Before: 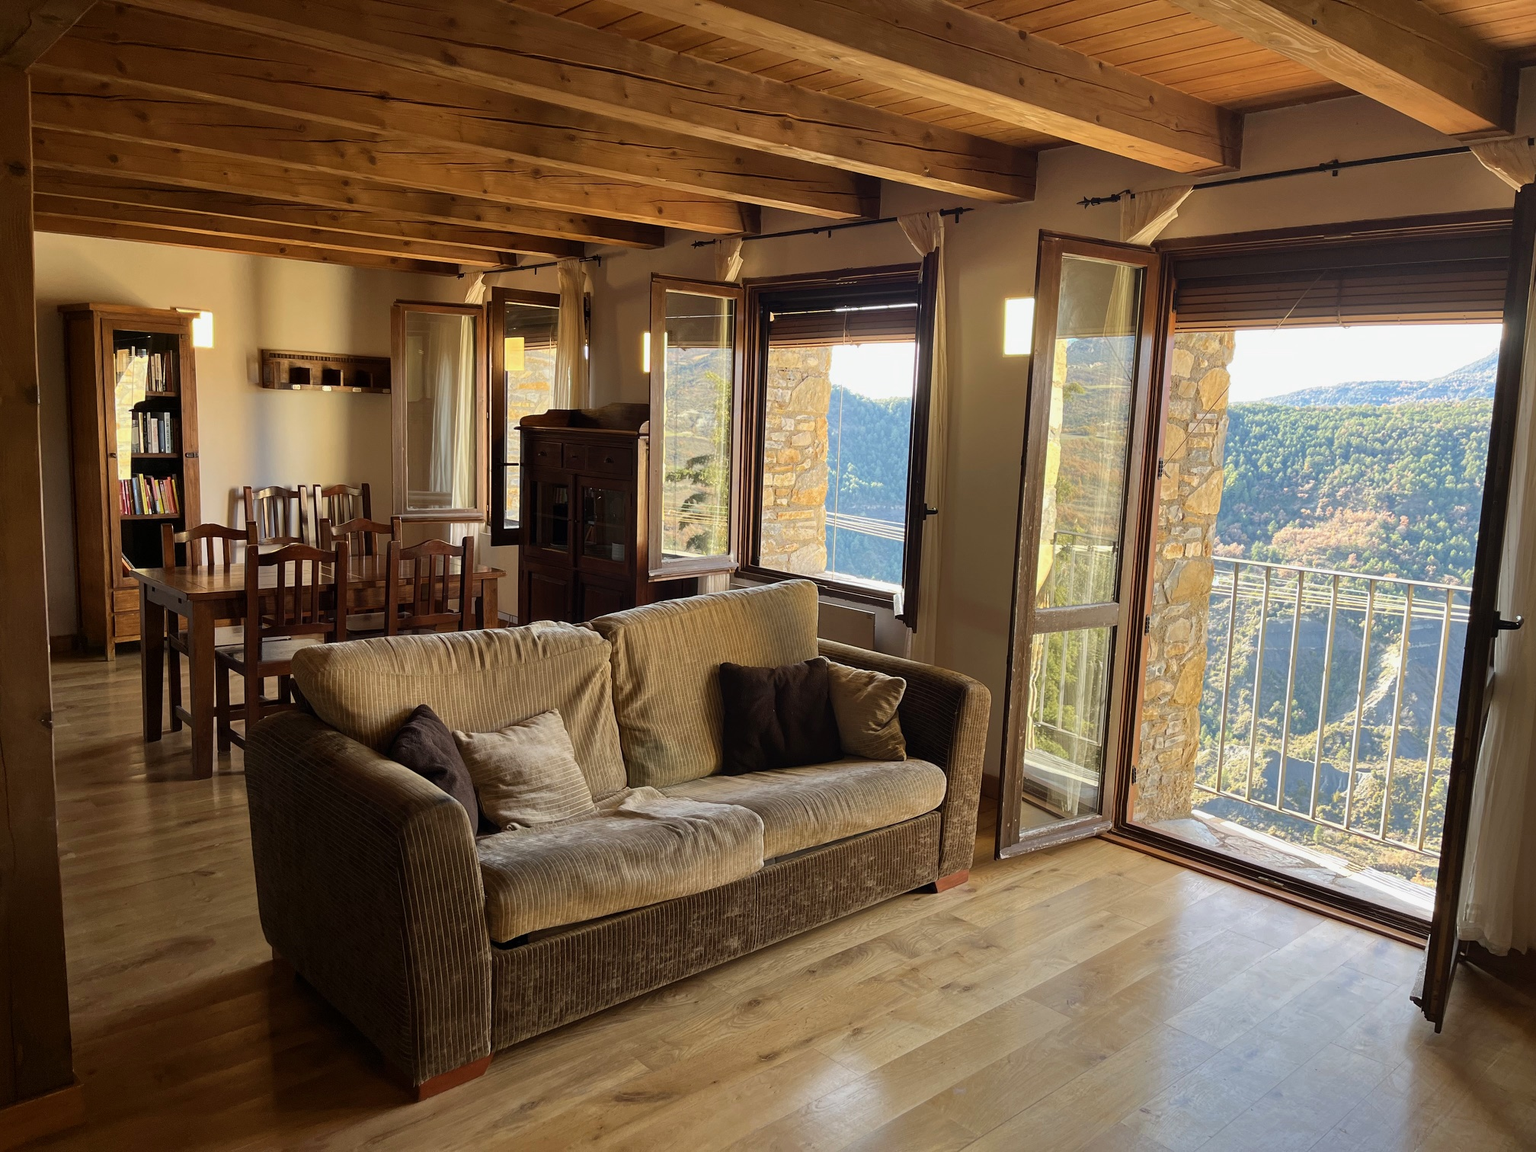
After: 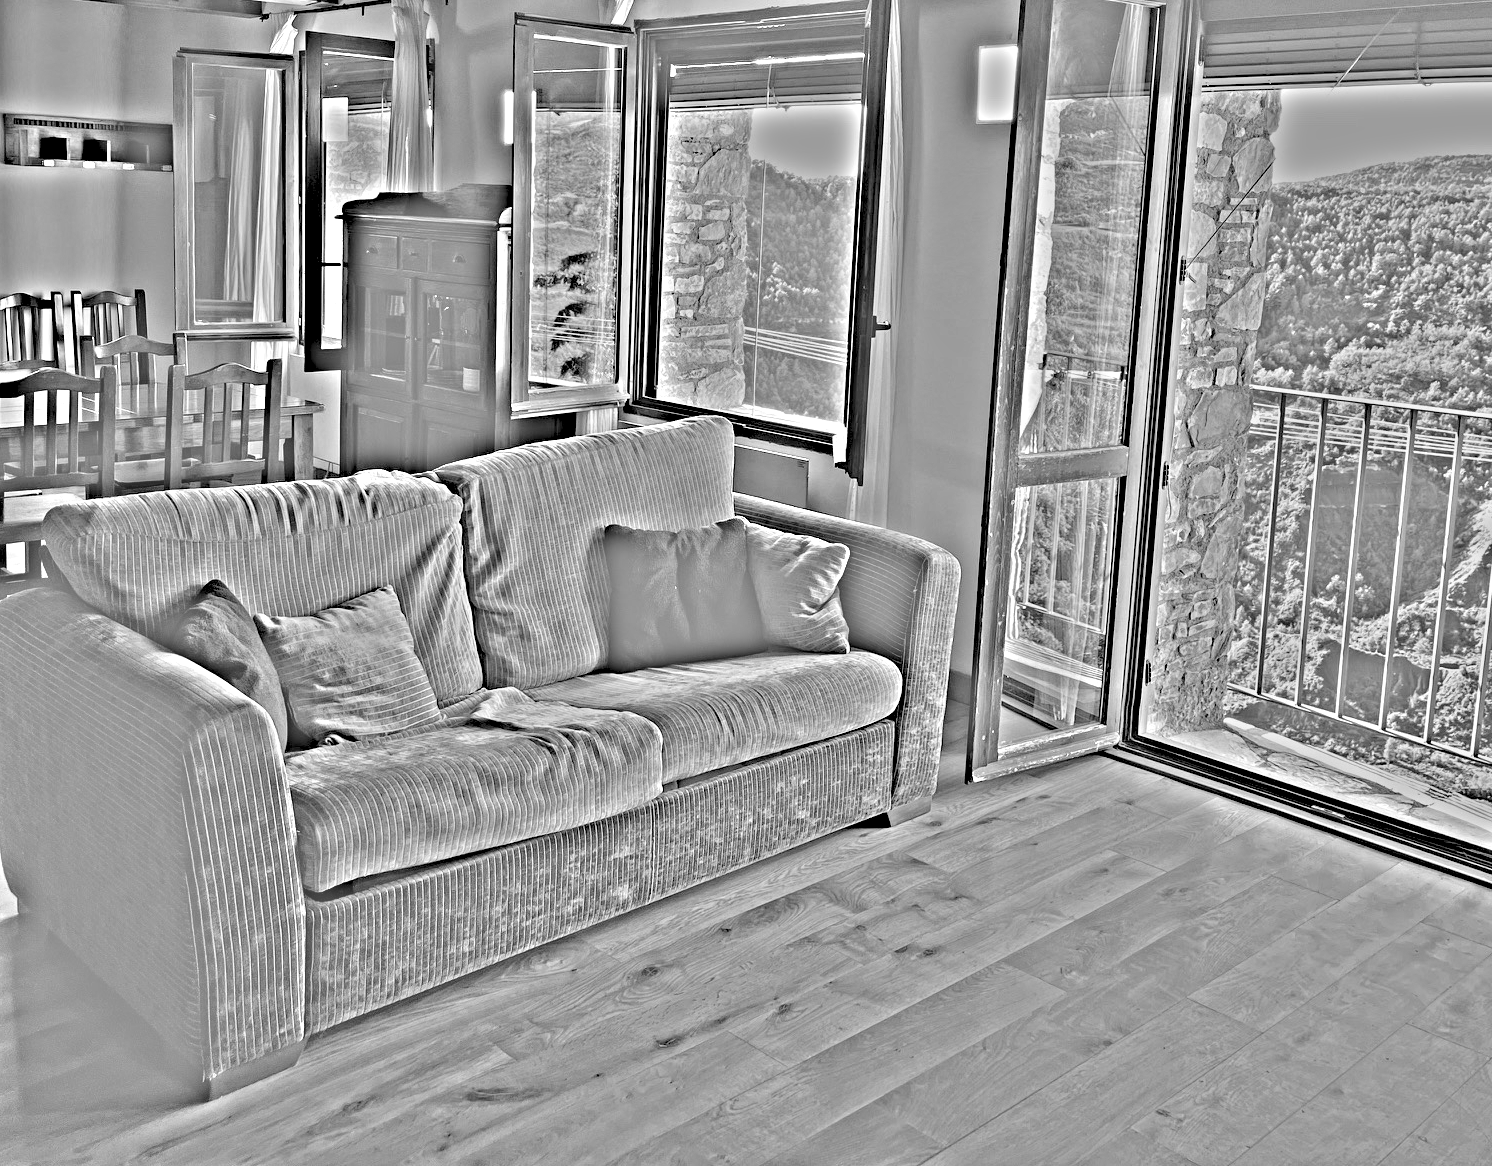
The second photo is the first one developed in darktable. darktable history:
tone equalizer: on, module defaults
contrast brightness saturation: brightness 0.28
highpass: on, module defaults
crop: left 16.871%, top 22.857%, right 9.116%
